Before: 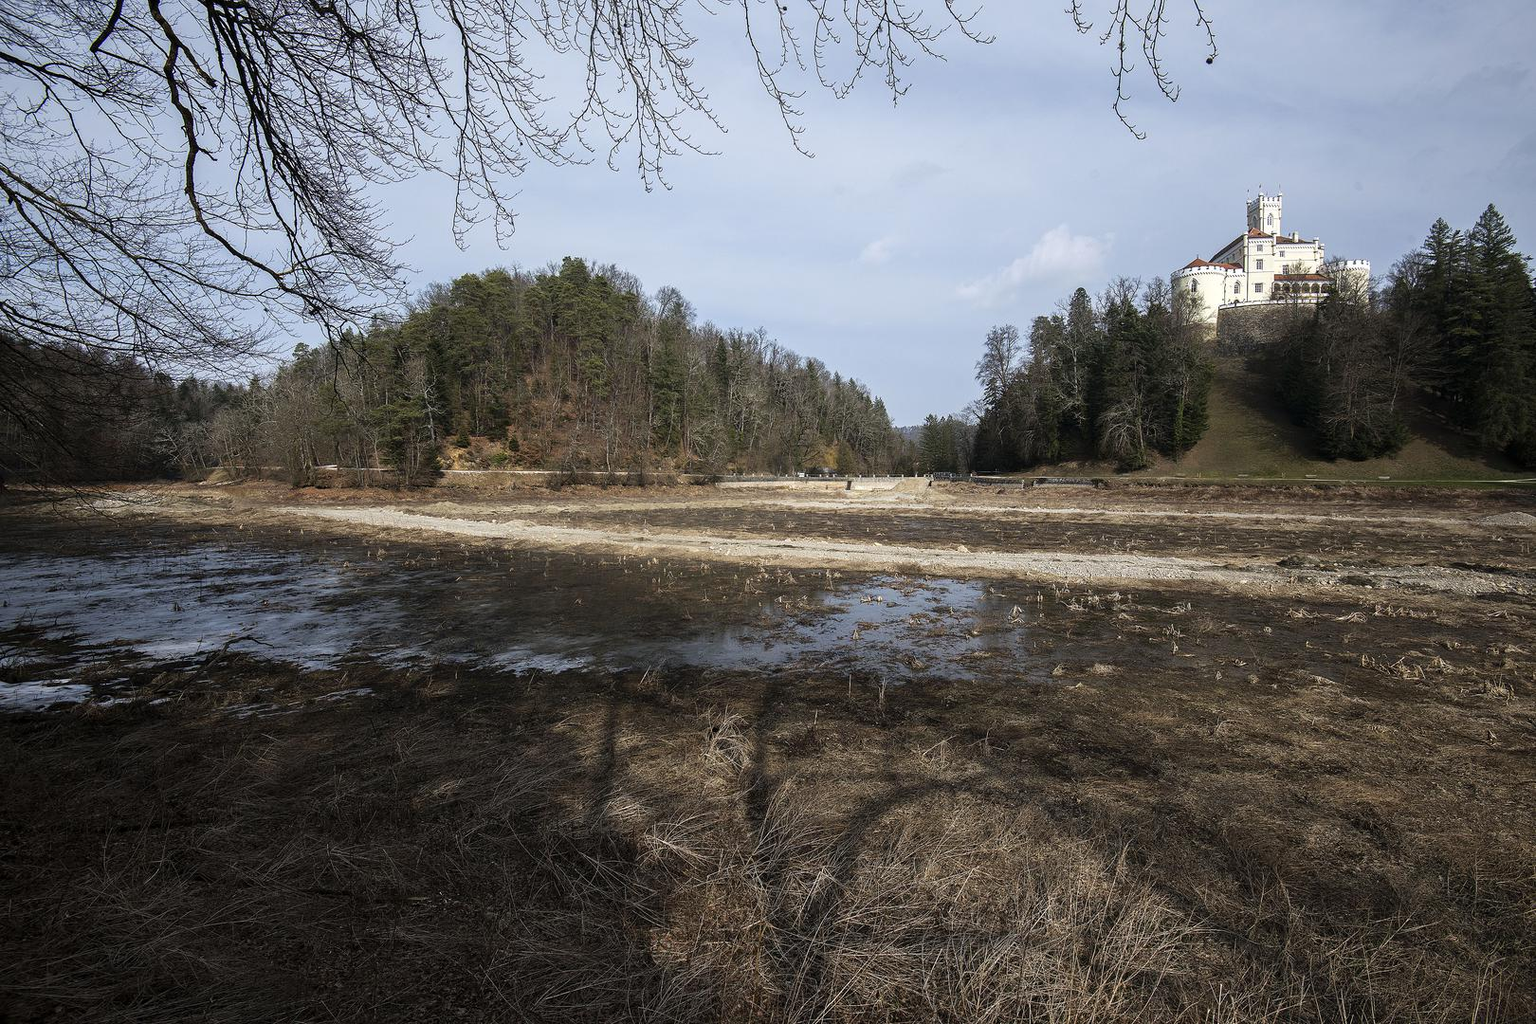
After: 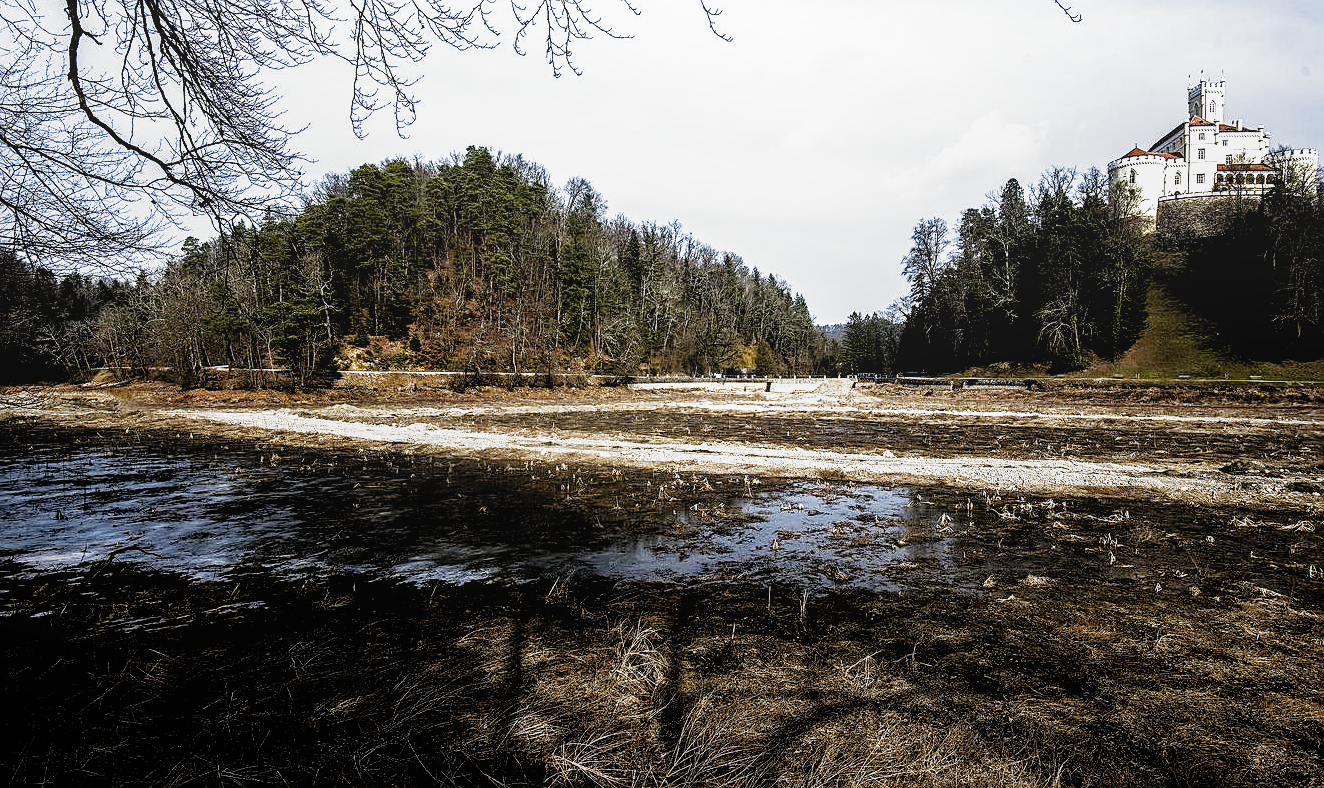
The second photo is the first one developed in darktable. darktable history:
filmic rgb: black relative exposure -3.62 EV, white relative exposure 2.11 EV, hardness 3.63, preserve chrominance no, color science v5 (2021), iterations of high-quality reconstruction 0
tone equalizer: on, module defaults
sharpen: on, module defaults
local contrast: detail 110%
crop: left 7.887%, top 11.586%, right 10.355%, bottom 15.388%
exposure: exposure 0.201 EV, compensate exposure bias true, compensate highlight preservation false
levels: white 99.94%, levels [0.016, 0.5, 0.996]
